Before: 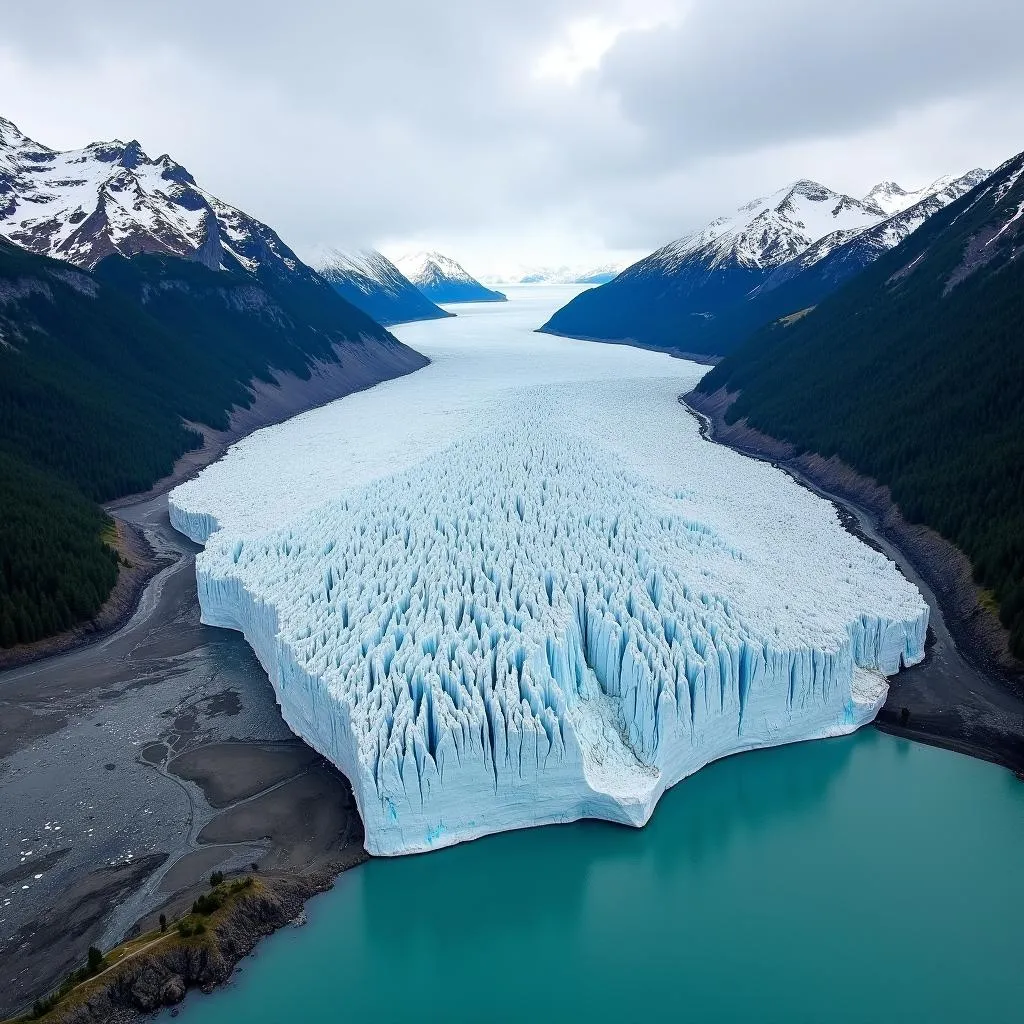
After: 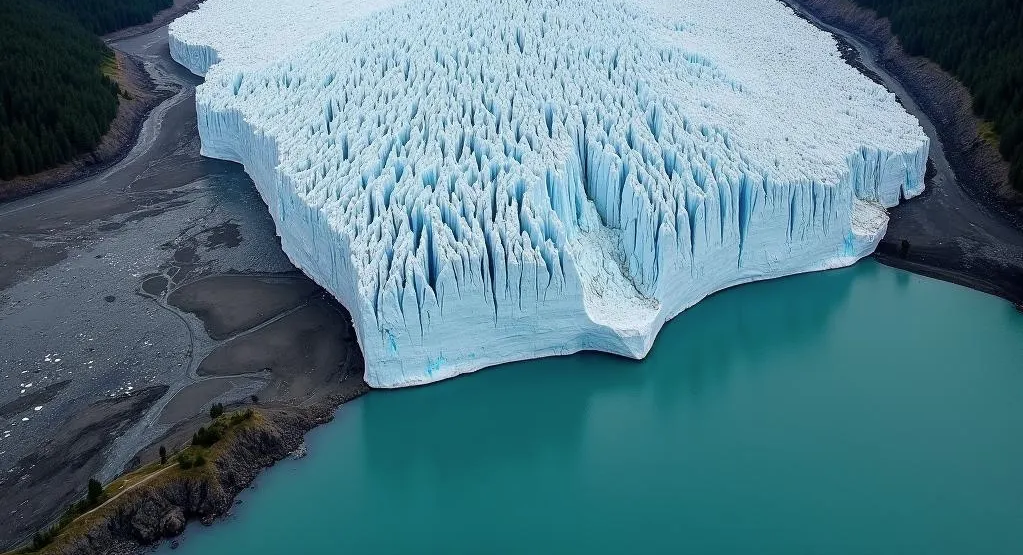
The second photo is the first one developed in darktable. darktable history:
contrast brightness saturation: saturation -0.049
crop and rotate: top 45.71%, right 0.078%
